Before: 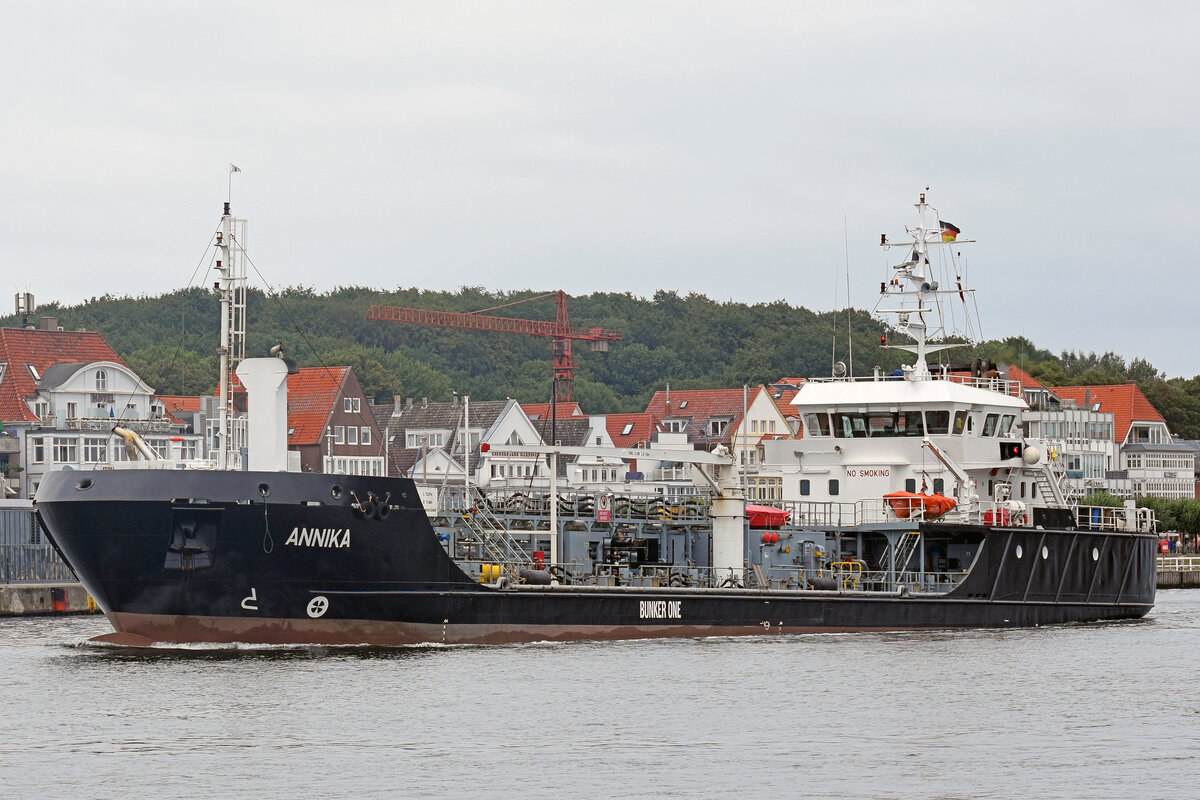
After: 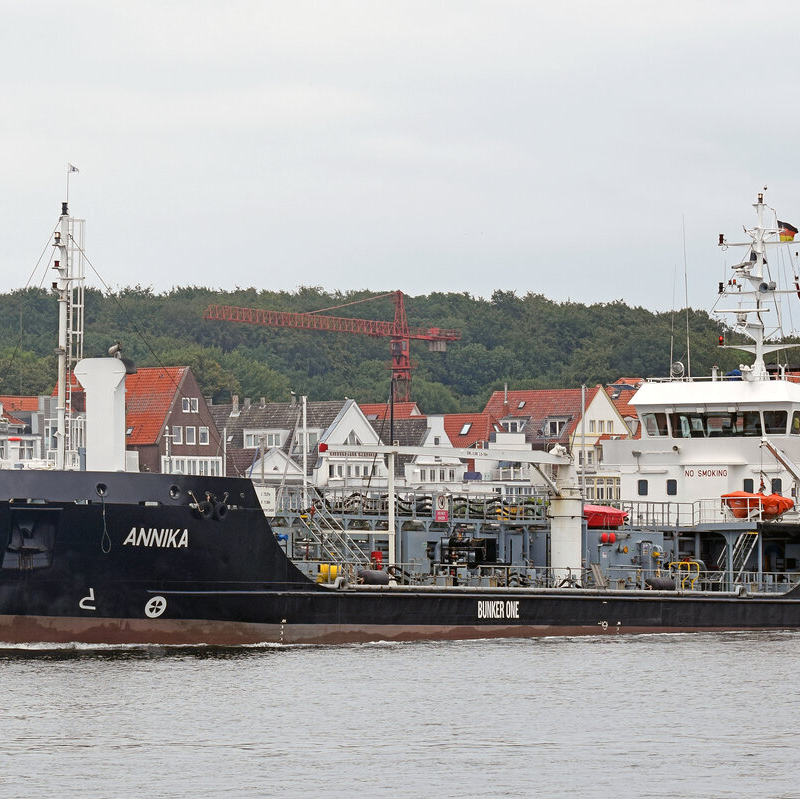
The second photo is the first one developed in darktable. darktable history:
crop and rotate: left 13.537%, right 19.796%
levels: levels [0, 0.492, 0.984]
